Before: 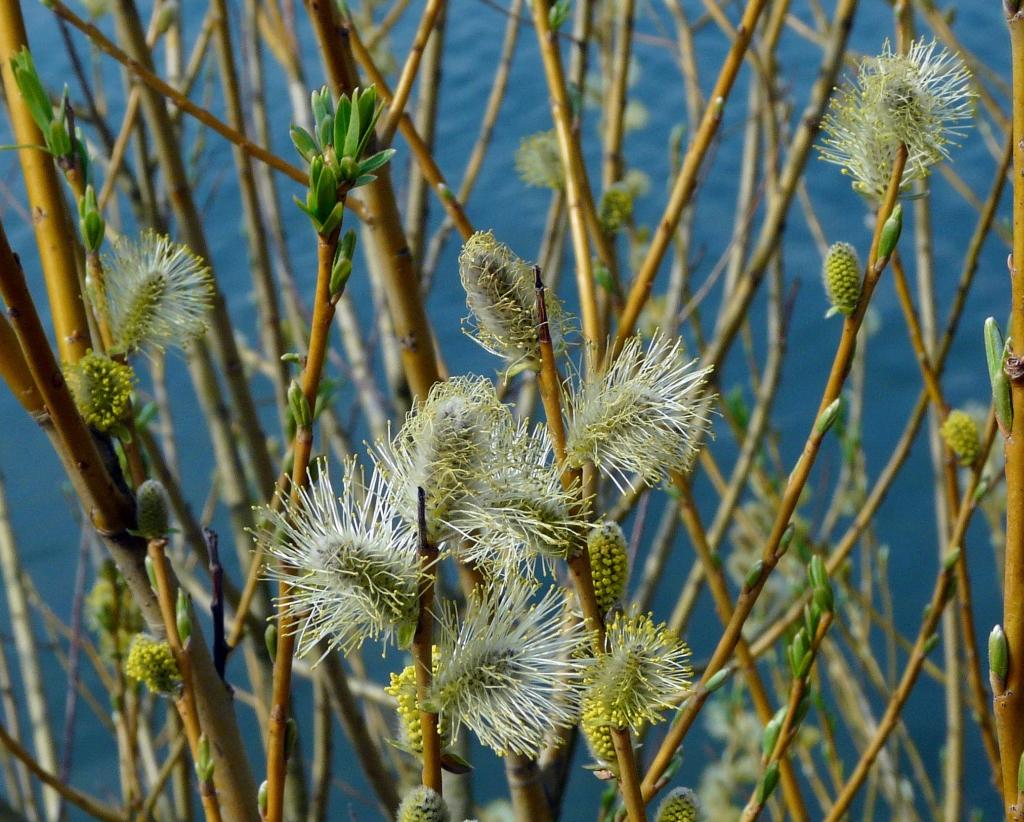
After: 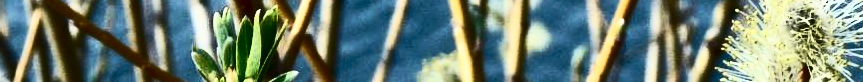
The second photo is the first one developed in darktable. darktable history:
contrast brightness saturation: contrast 0.93, brightness 0.2
crop and rotate: left 9.644%, top 9.491%, right 6.021%, bottom 80.509%
tone curve: curves: ch0 [(0, 0) (0.003, 0.003) (0.011, 0.015) (0.025, 0.031) (0.044, 0.056) (0.069, 0.083) (0.1, 0.113) (0.136, 0.145) (0.177, 0.184) (0.224, 0.225) (0.277, 0.275) (0.335, 0.327) (0.399, 0.385) (0.468, 0.447) (0.543, 0.528) (0.623, 0.611) (0.709, 0.703) (0.801, 0.802) (0.898, 0.902) (1, 1)], preserve colors none
